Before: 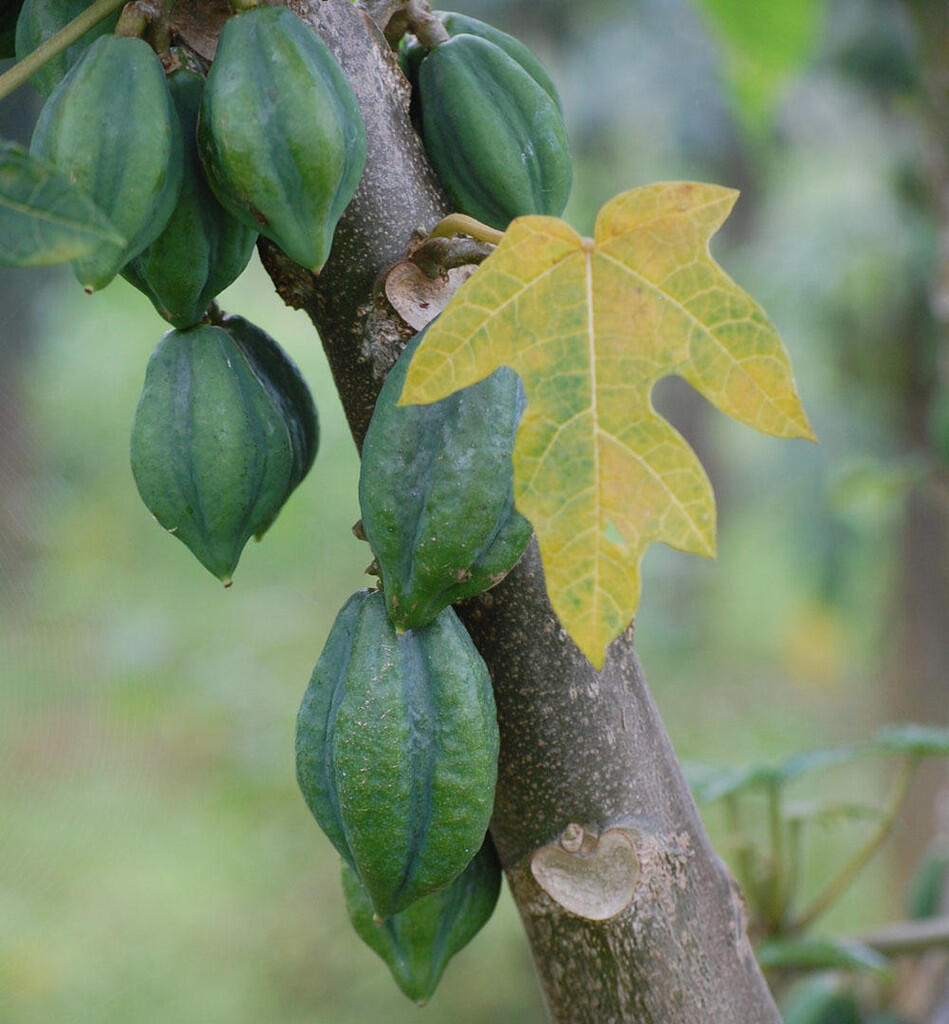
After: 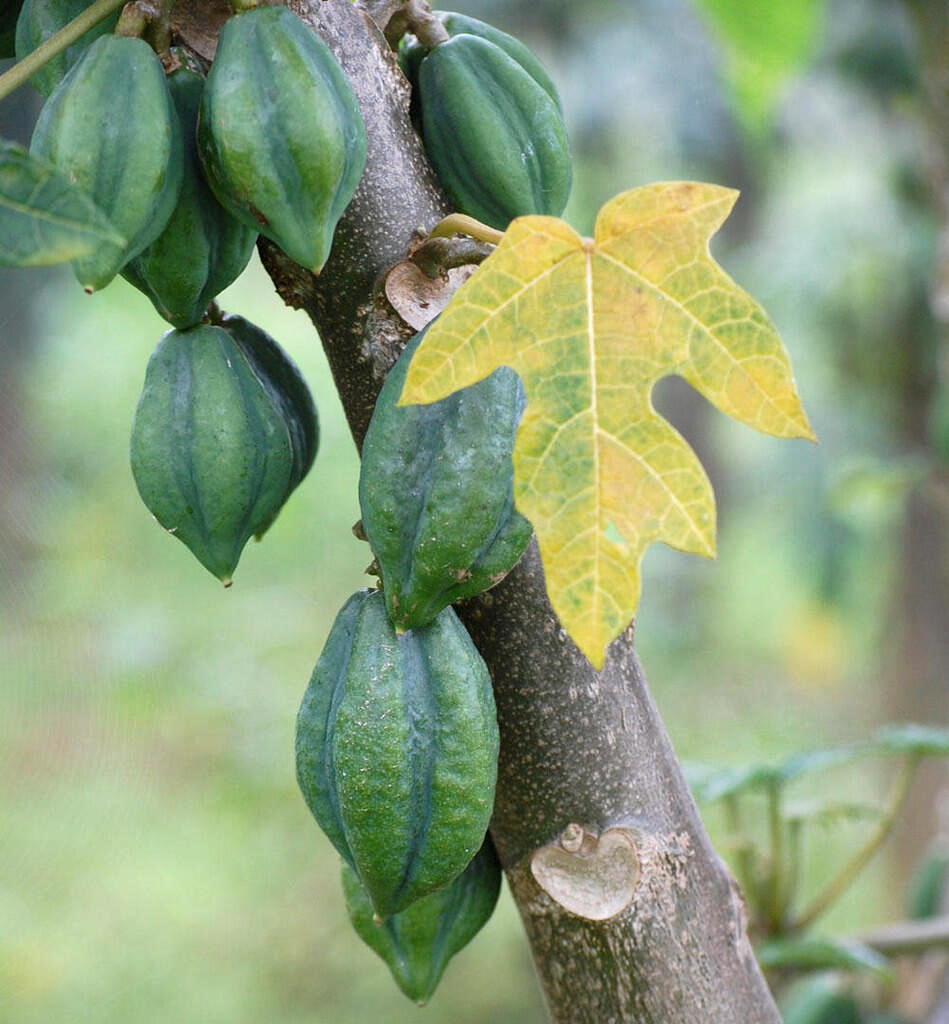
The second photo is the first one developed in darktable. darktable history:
exposure: black level correction 0.001, exposure 0.5 EV, compensate highlight preservation false
local contrast: mode bilateral grid, contrast 19, coarseness 50, detail 132%, midtone range 0.2
